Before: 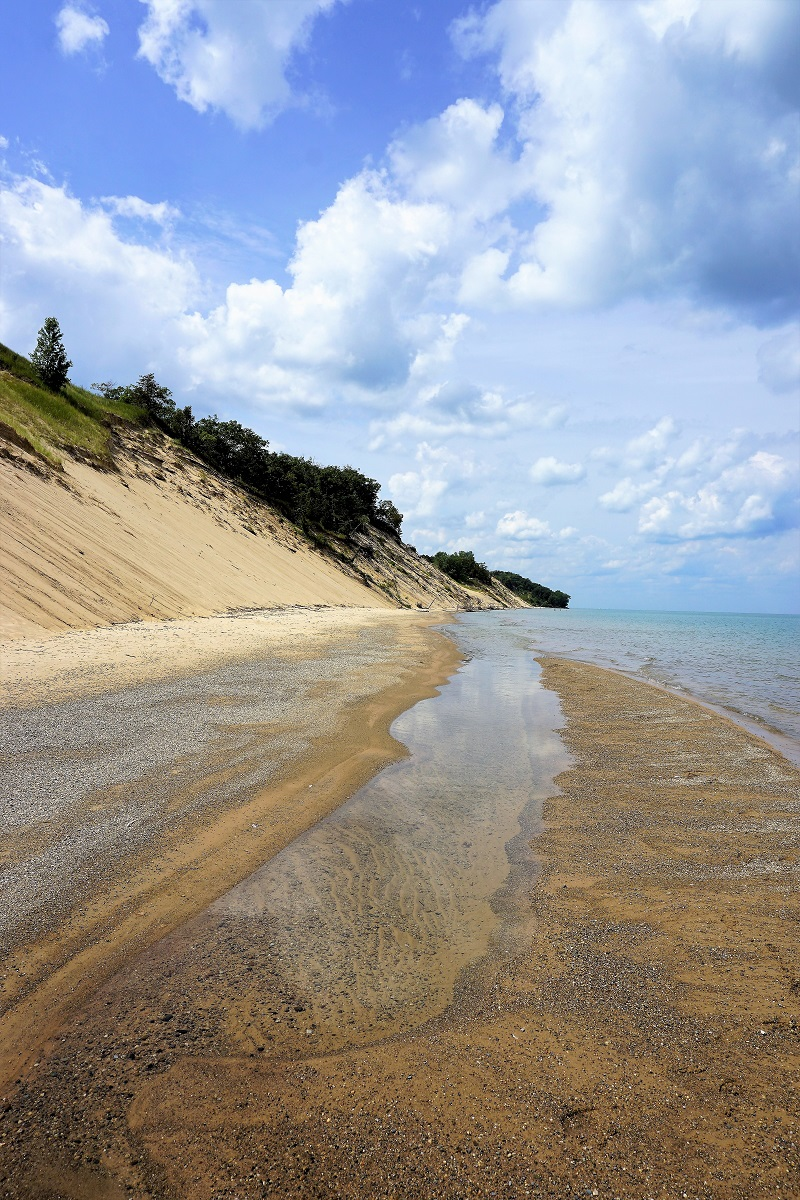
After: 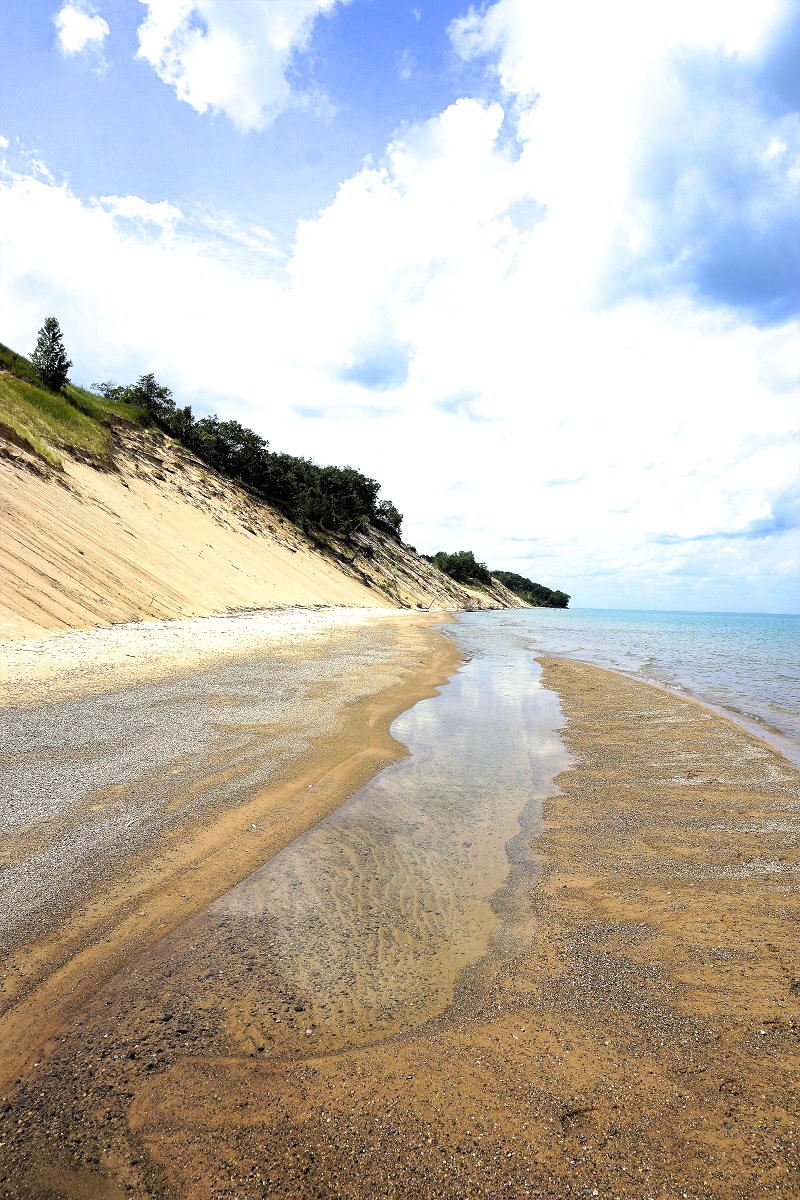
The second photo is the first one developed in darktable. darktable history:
exposure: black level correction 0, exposure 0.6 EV, compensate highlight preservation false
split-toning: shadows › saturation 0.61, highlights › saturation 0.58, balance -28.74, compress 87.36%
